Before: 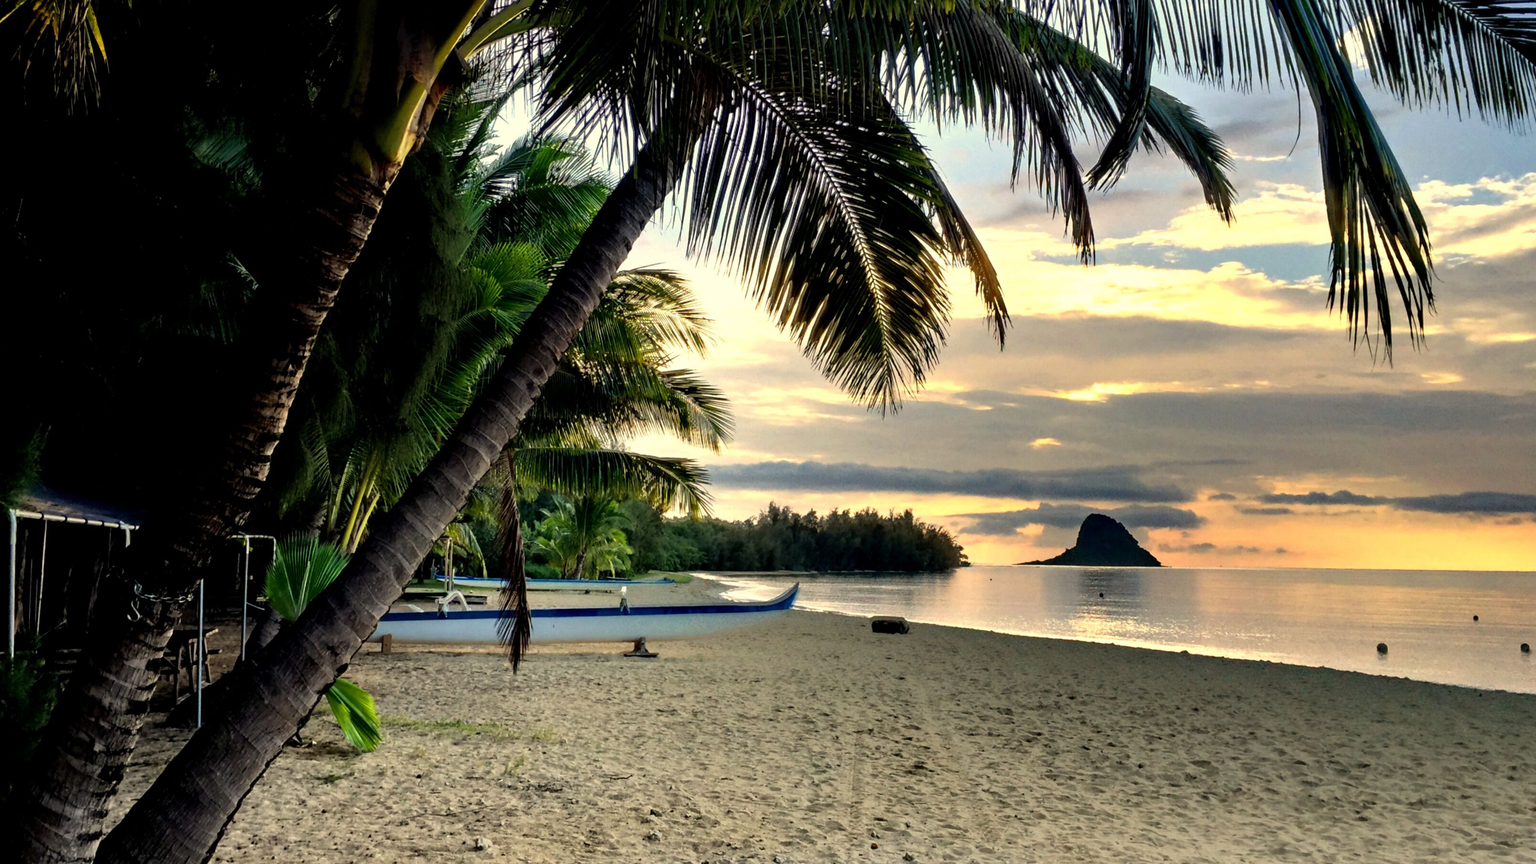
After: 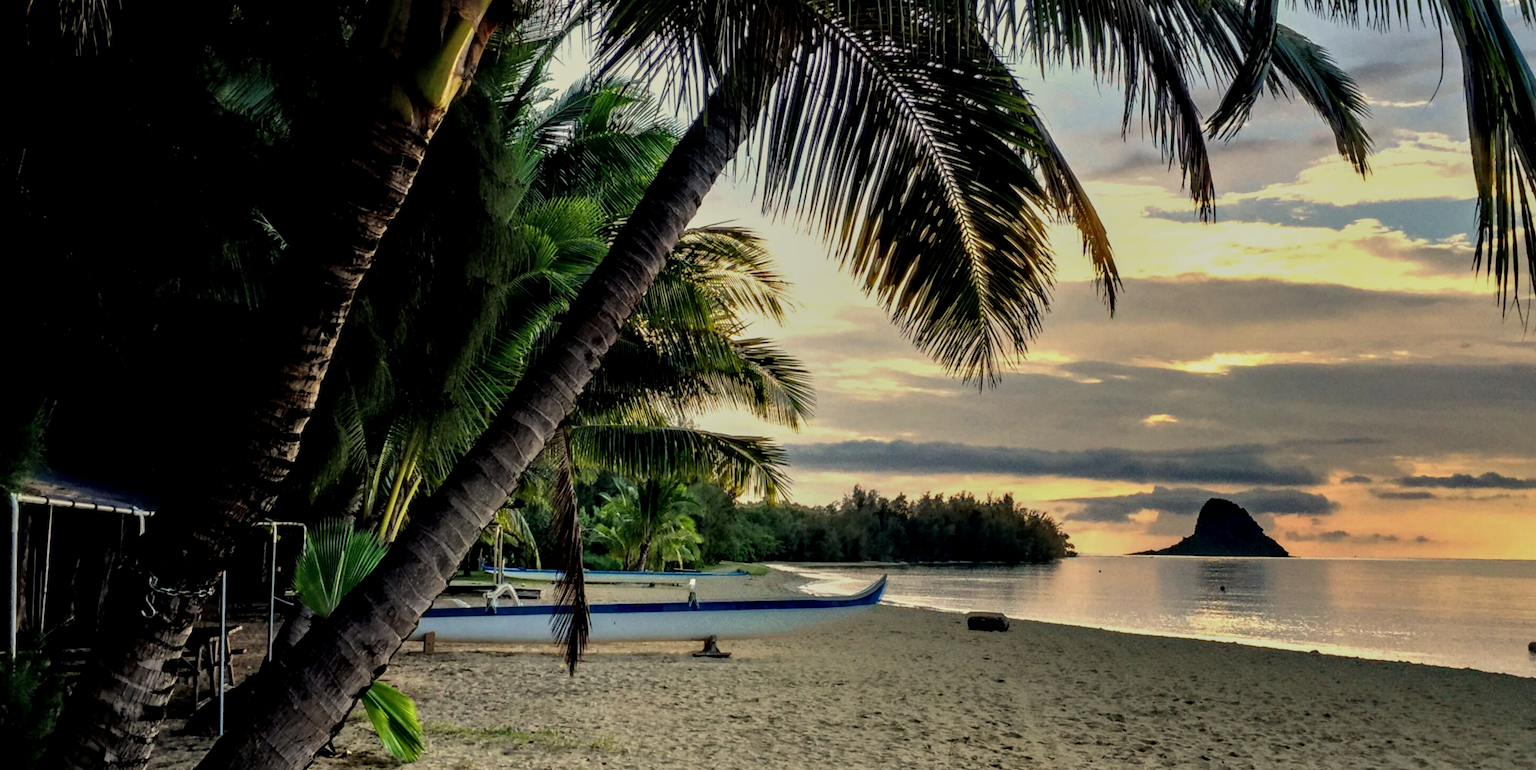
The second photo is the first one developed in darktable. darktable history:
local contrast: detail 130%
crop: top 7.554%, right 9.878%, bottom 12.067%
tone equalizer: -8 EV -0.001 EV, -7 EV 0.005 EV, -6 EV -0.042 EV, -5 EV 0.014 EV, -4 EV -0.011 EV, -3 EV 0.023 EV, -2 EV -0.055 EV, -1 EV -0.285 EV, +0 EV -0.571 EV
exposure: exposure -0.183 EV, compensate exposure bias true, compensate highlight preservation false
